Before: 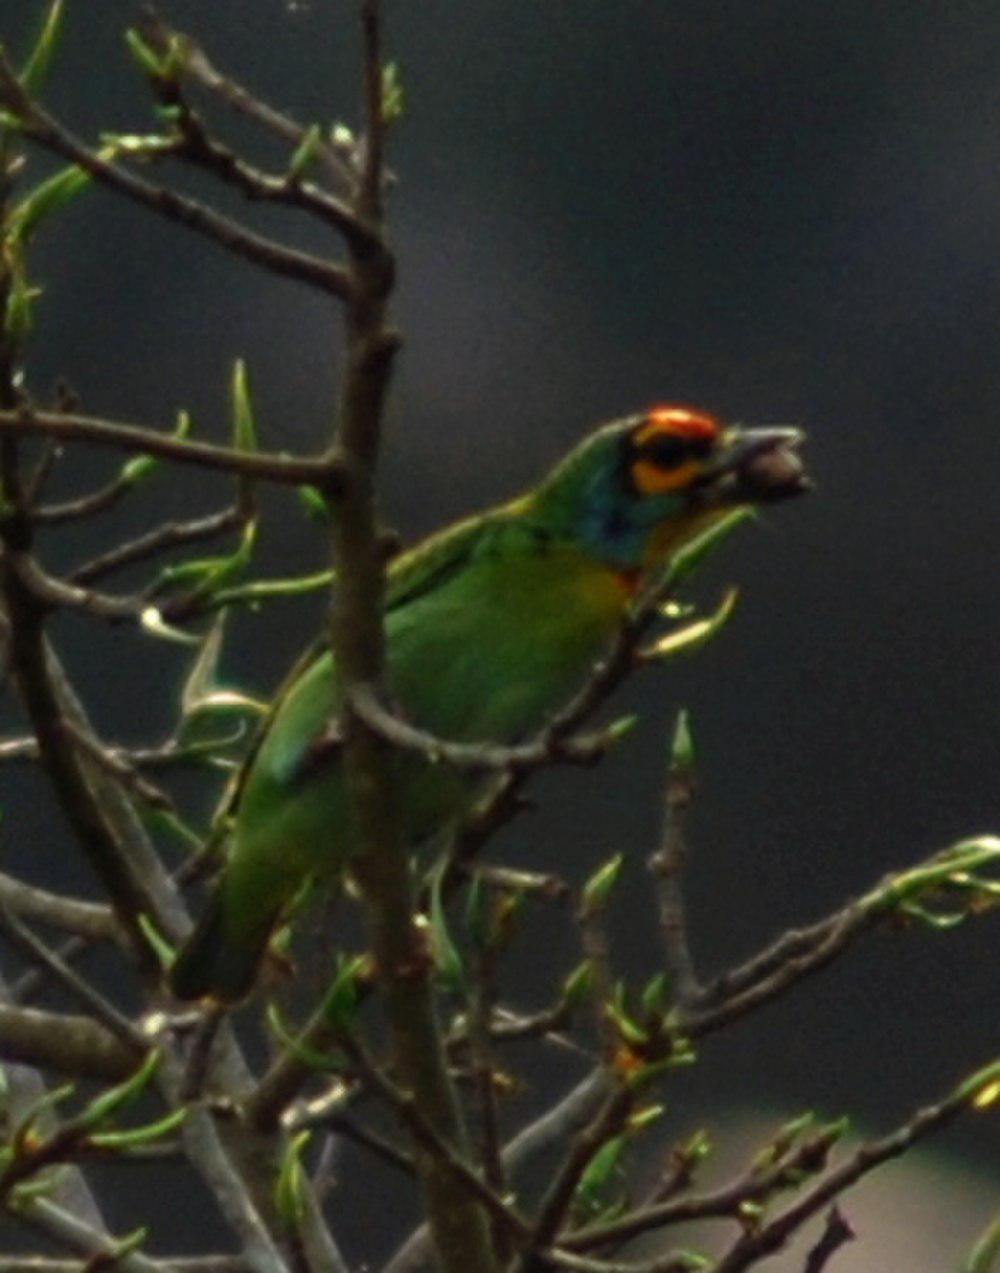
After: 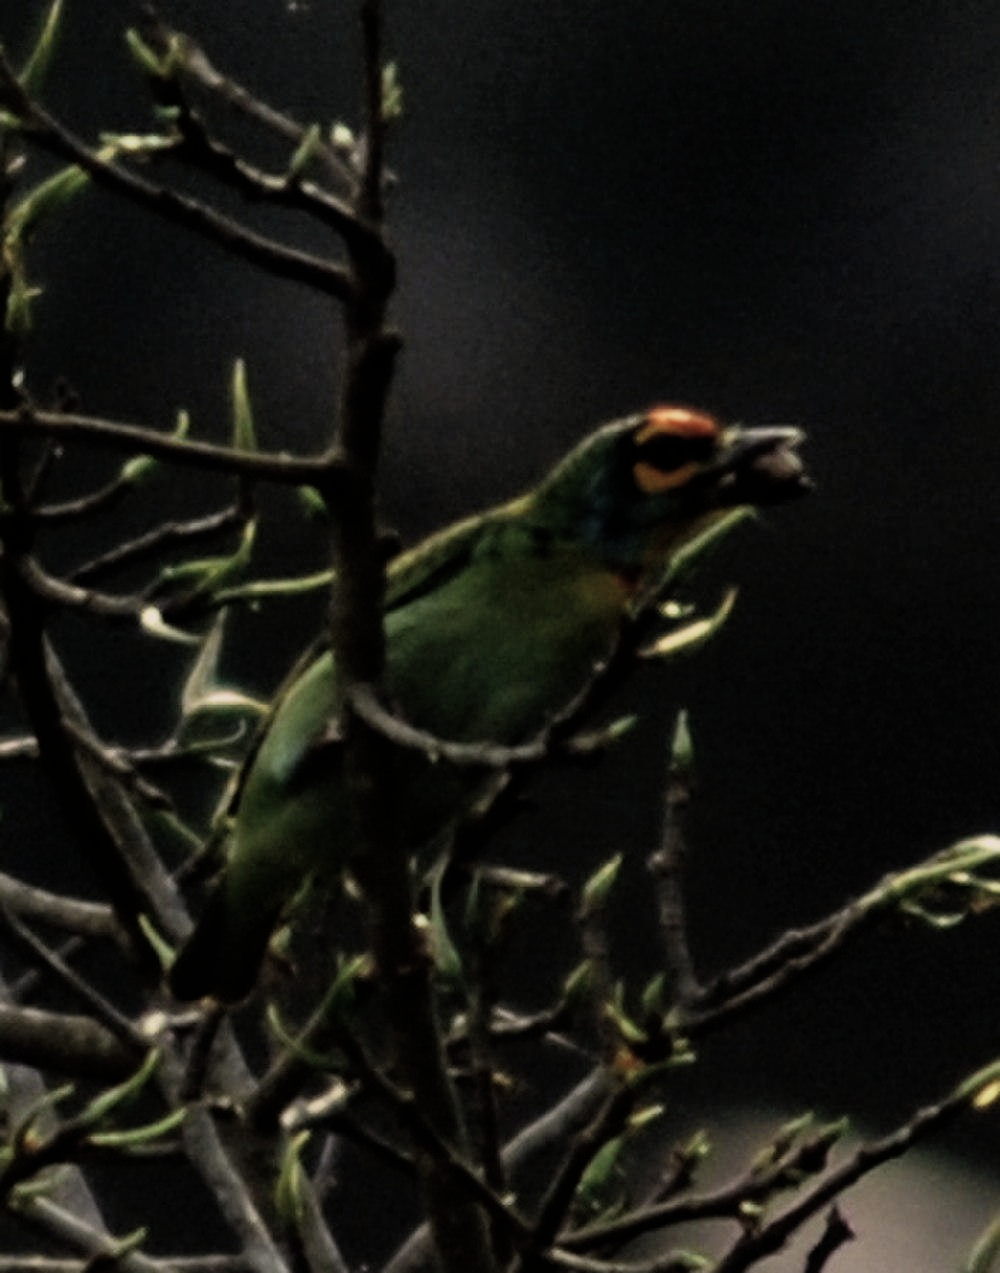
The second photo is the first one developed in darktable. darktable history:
filmic rgb: black relative exposure -7.5 EV, white relative exposure 4.99 EV, hardness 3.33, contrast 1.298
color correction: highlights a* 5.6, highlights b* 5.23, saturation 0.657
